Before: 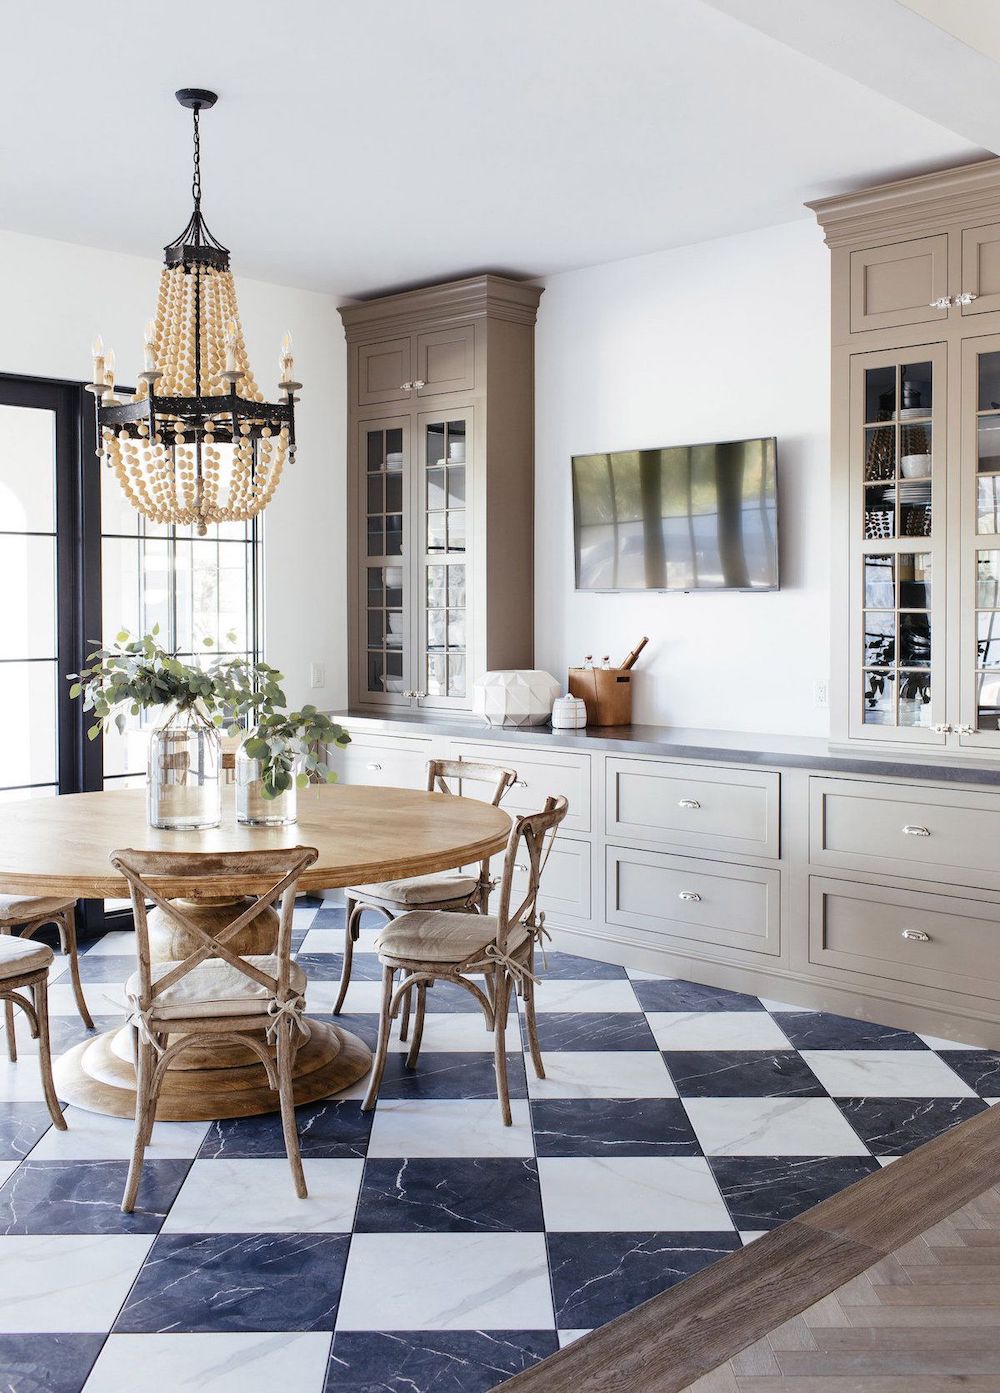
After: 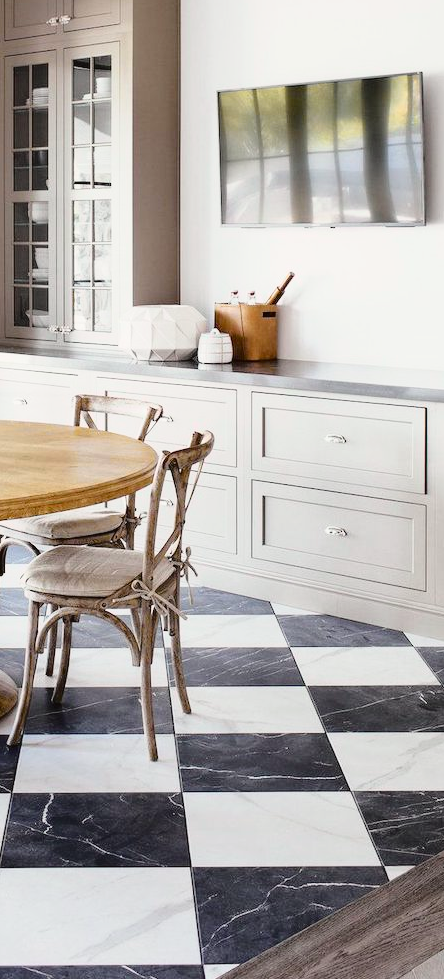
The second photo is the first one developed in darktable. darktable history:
tone curve: curves: ch0 [(0, 0.021) (0.049, 0.044) (0.157, 0.131) (0.359, 0.419) (0.469, 0.544) (0.634, 0.722) (0.839, 0.909) (0.998, 0.978)]; ch1 [(0, 0) (0.437, 0.408) (0.472, 0.47) (0.502, 0.503) (0.527, 0.53) (0.564, 0.573) (0.614, 0.654) (0.669, 0.748) (0.859, 0.899) (1, 1)]; ch2 [(0, 0) (0.33, 0.301) (0.421, 0.443) (0.487, 0.504) (0.502, 0.509) (0.535, 0.537) (0.565, 0.595) (0.608, 0.667) (1, 1)], color space Lab, independent channels, preserve colors none
crop: left 35.432%, top 26.233%, right 20.145%, bottom 3.432%
